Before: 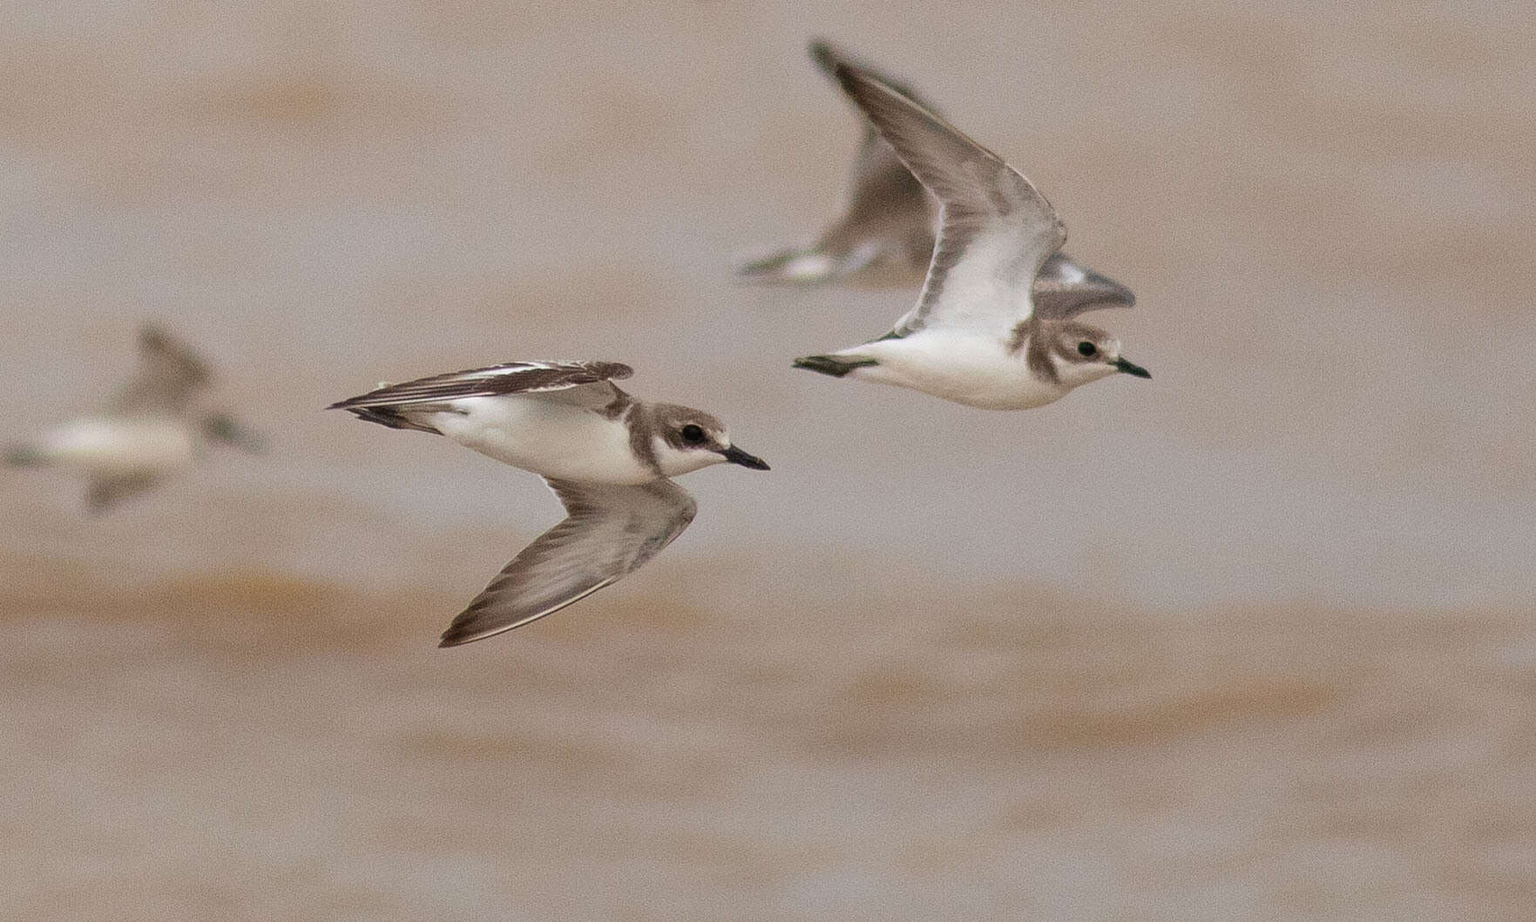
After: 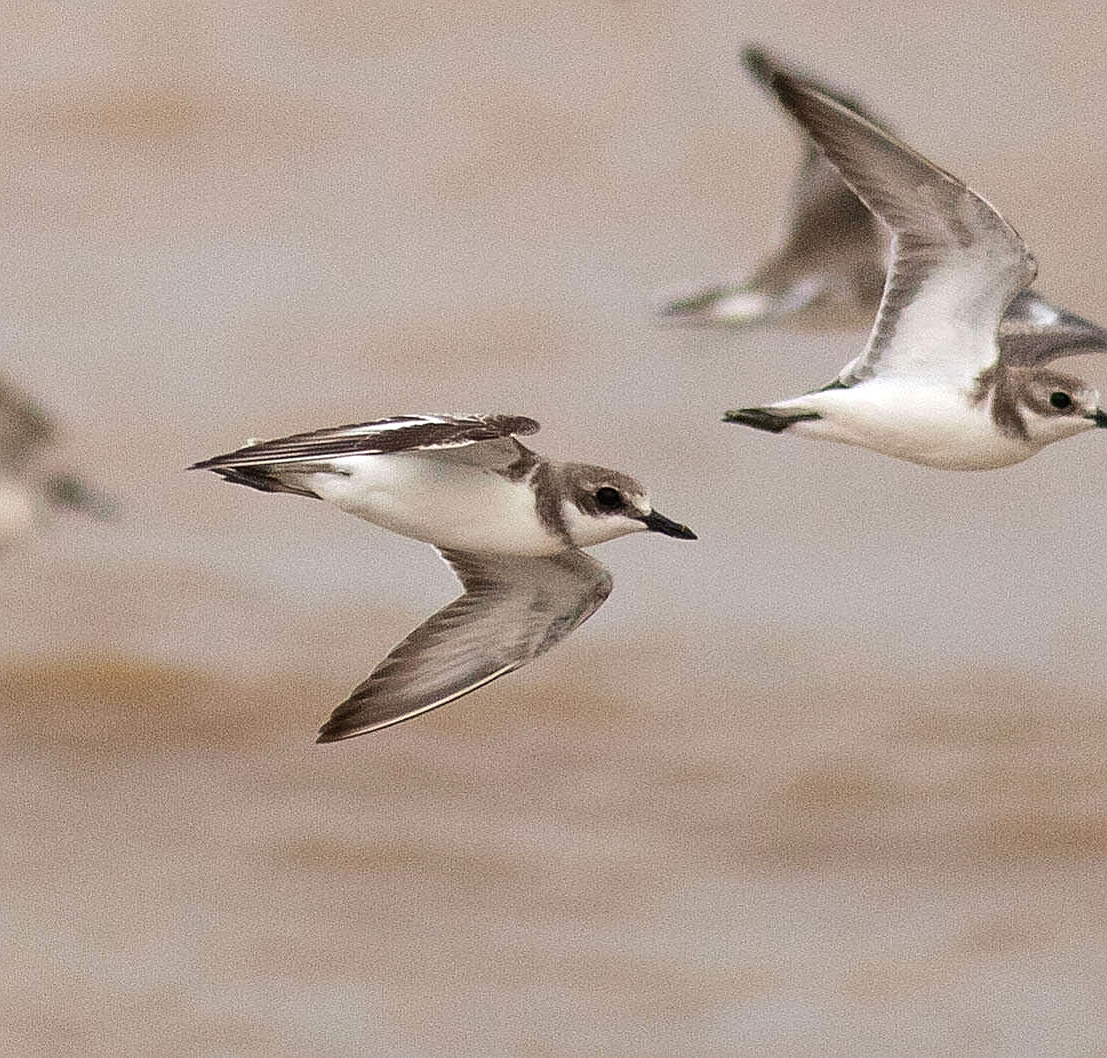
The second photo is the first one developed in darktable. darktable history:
sharpen: on, module defaults
tone equalizer: -8 EV -0.417 EV, -7 EV -0.389 EV, -6 EV -0.333 EV, -5 EV -0.222 EV, -3 EV 0.222 EV, -2 EV 0.333 EV, -1 EV 0.389 EV, +0 EV 0.417 EV, edges refinement/feathering 500, mask exposure compensation -1.57 EV, preserve details no
crop: left 10.644%, right 26.528%
